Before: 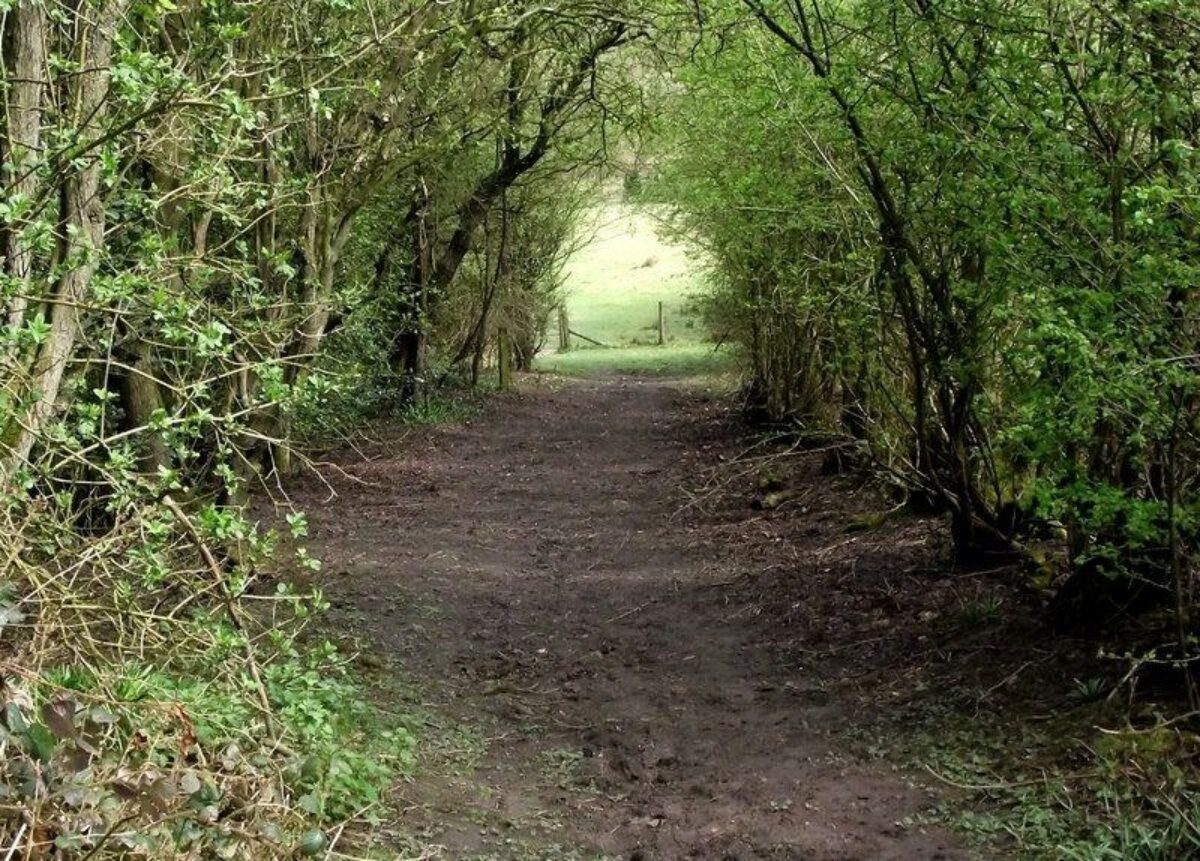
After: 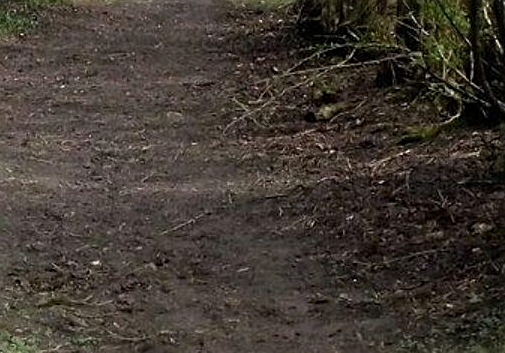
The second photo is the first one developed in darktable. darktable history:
crop: left 37.221%, top 45.169%, right 20.63%, bottom 13.777%
sharpen: on, module defaults
